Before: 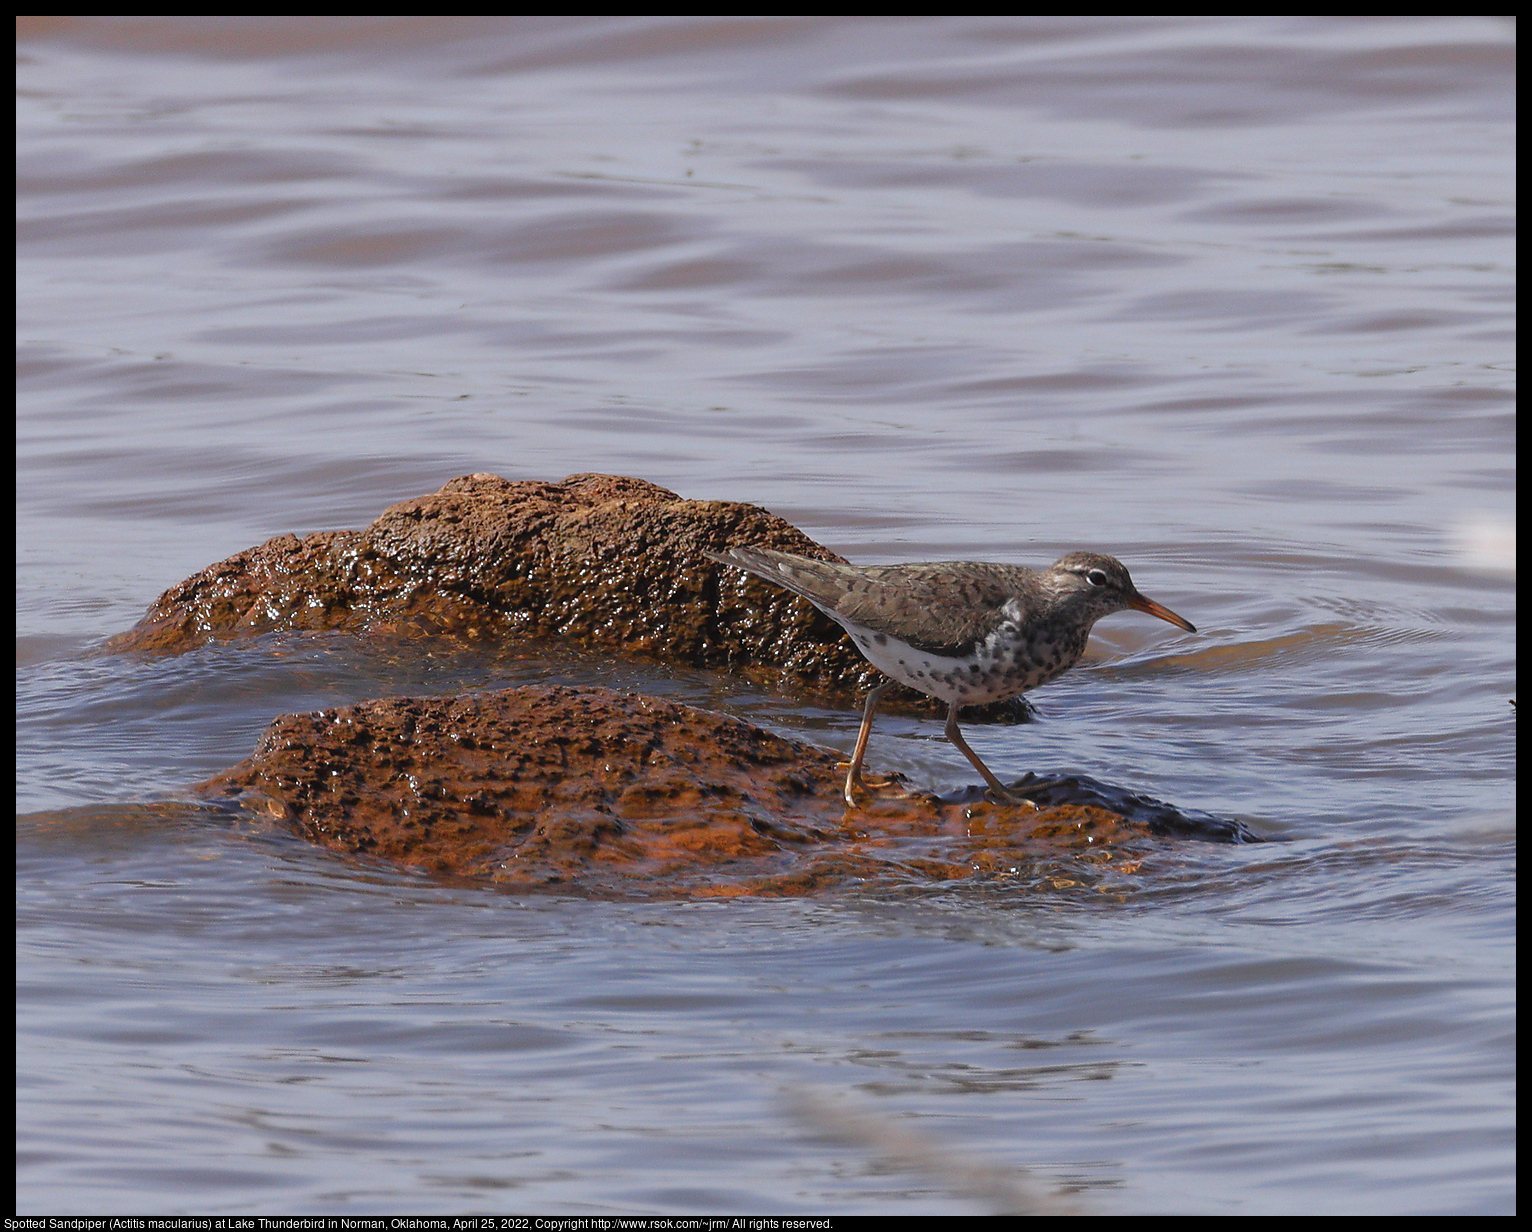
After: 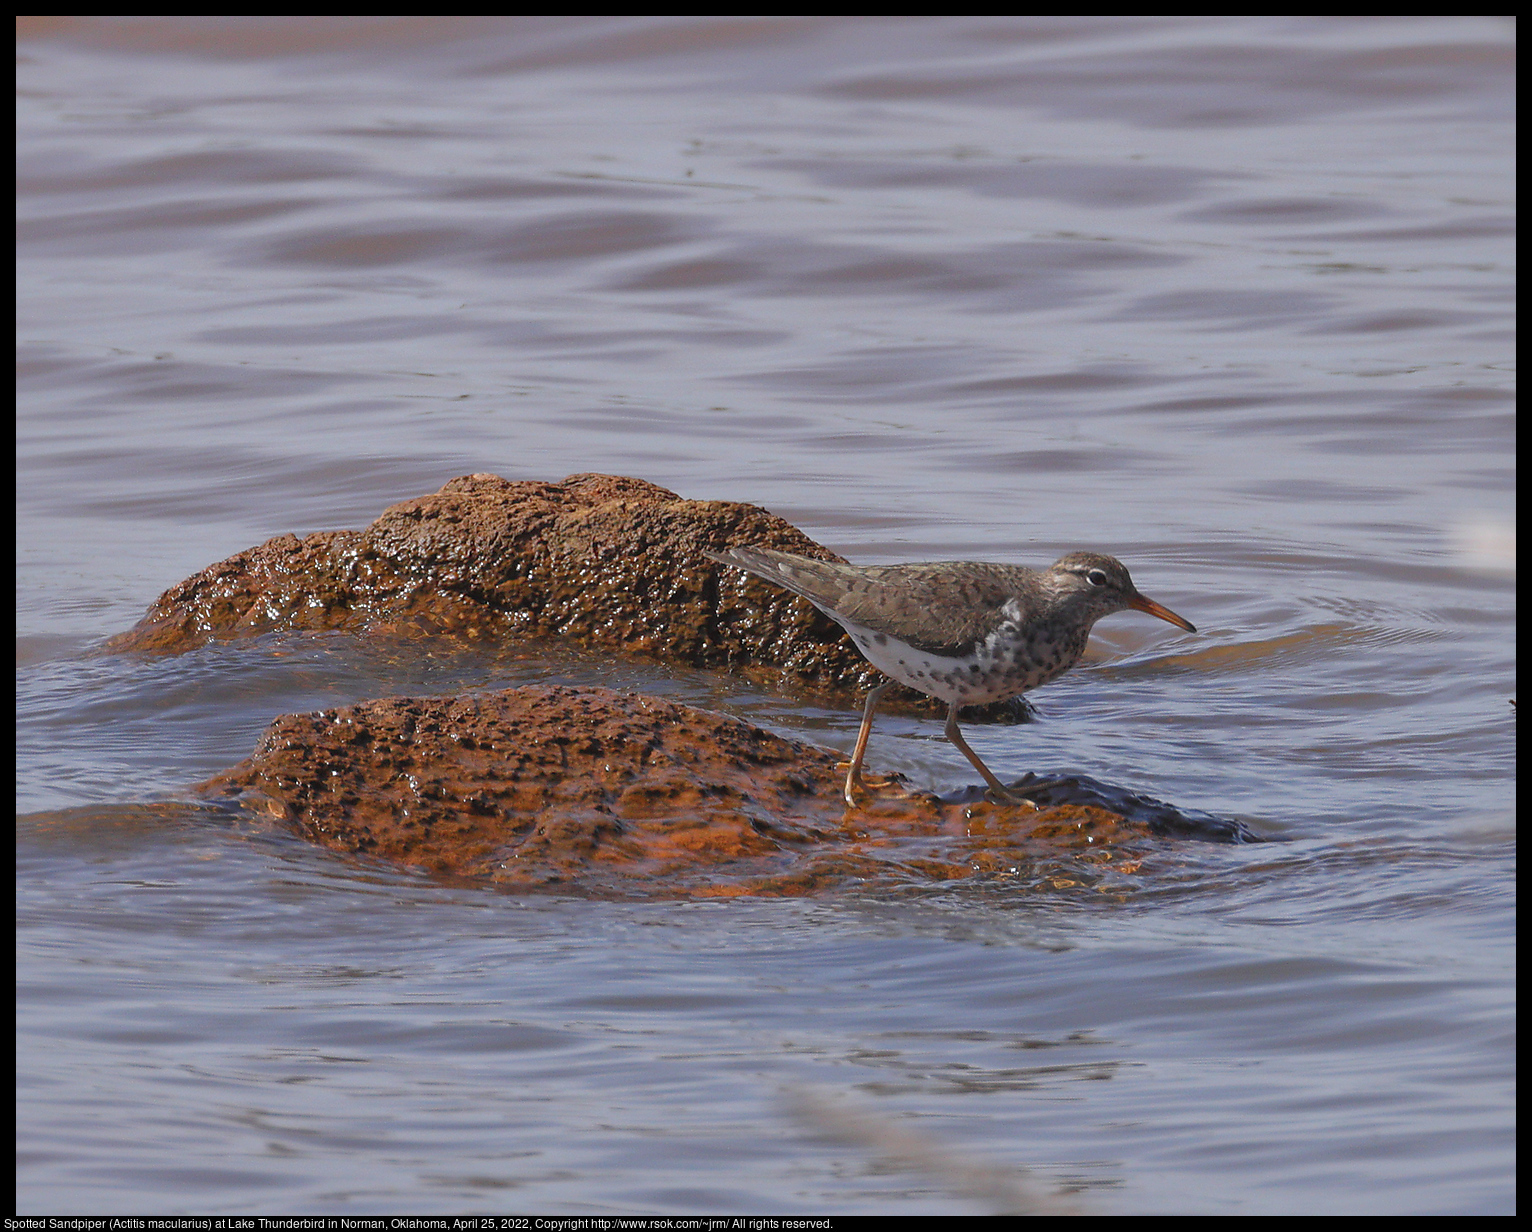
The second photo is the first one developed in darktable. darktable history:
shadows and highlights: shadows 59.11, highlights -59.82
